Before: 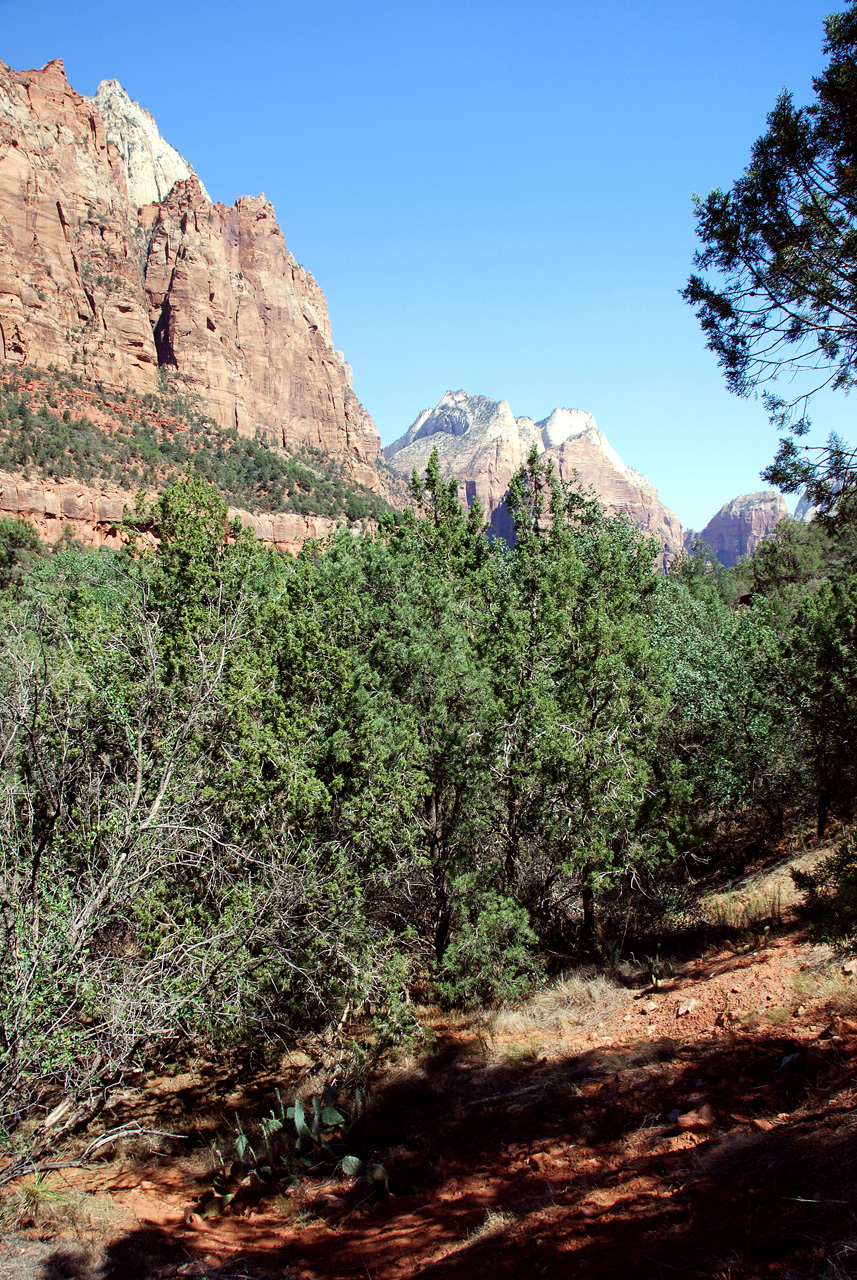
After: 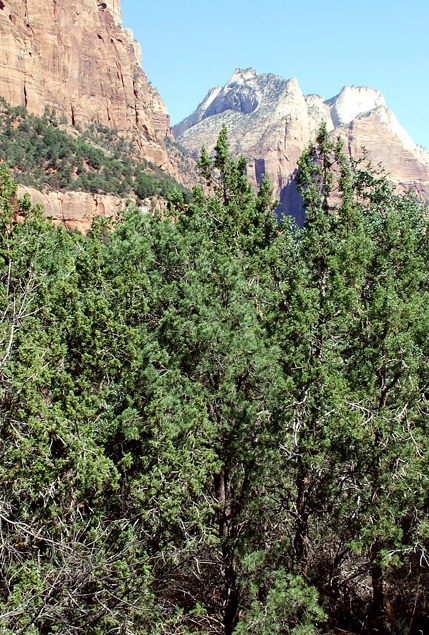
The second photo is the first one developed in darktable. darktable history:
crop: left 24.704%, top 25.164%, right 25.192%, bottom 25.159%
